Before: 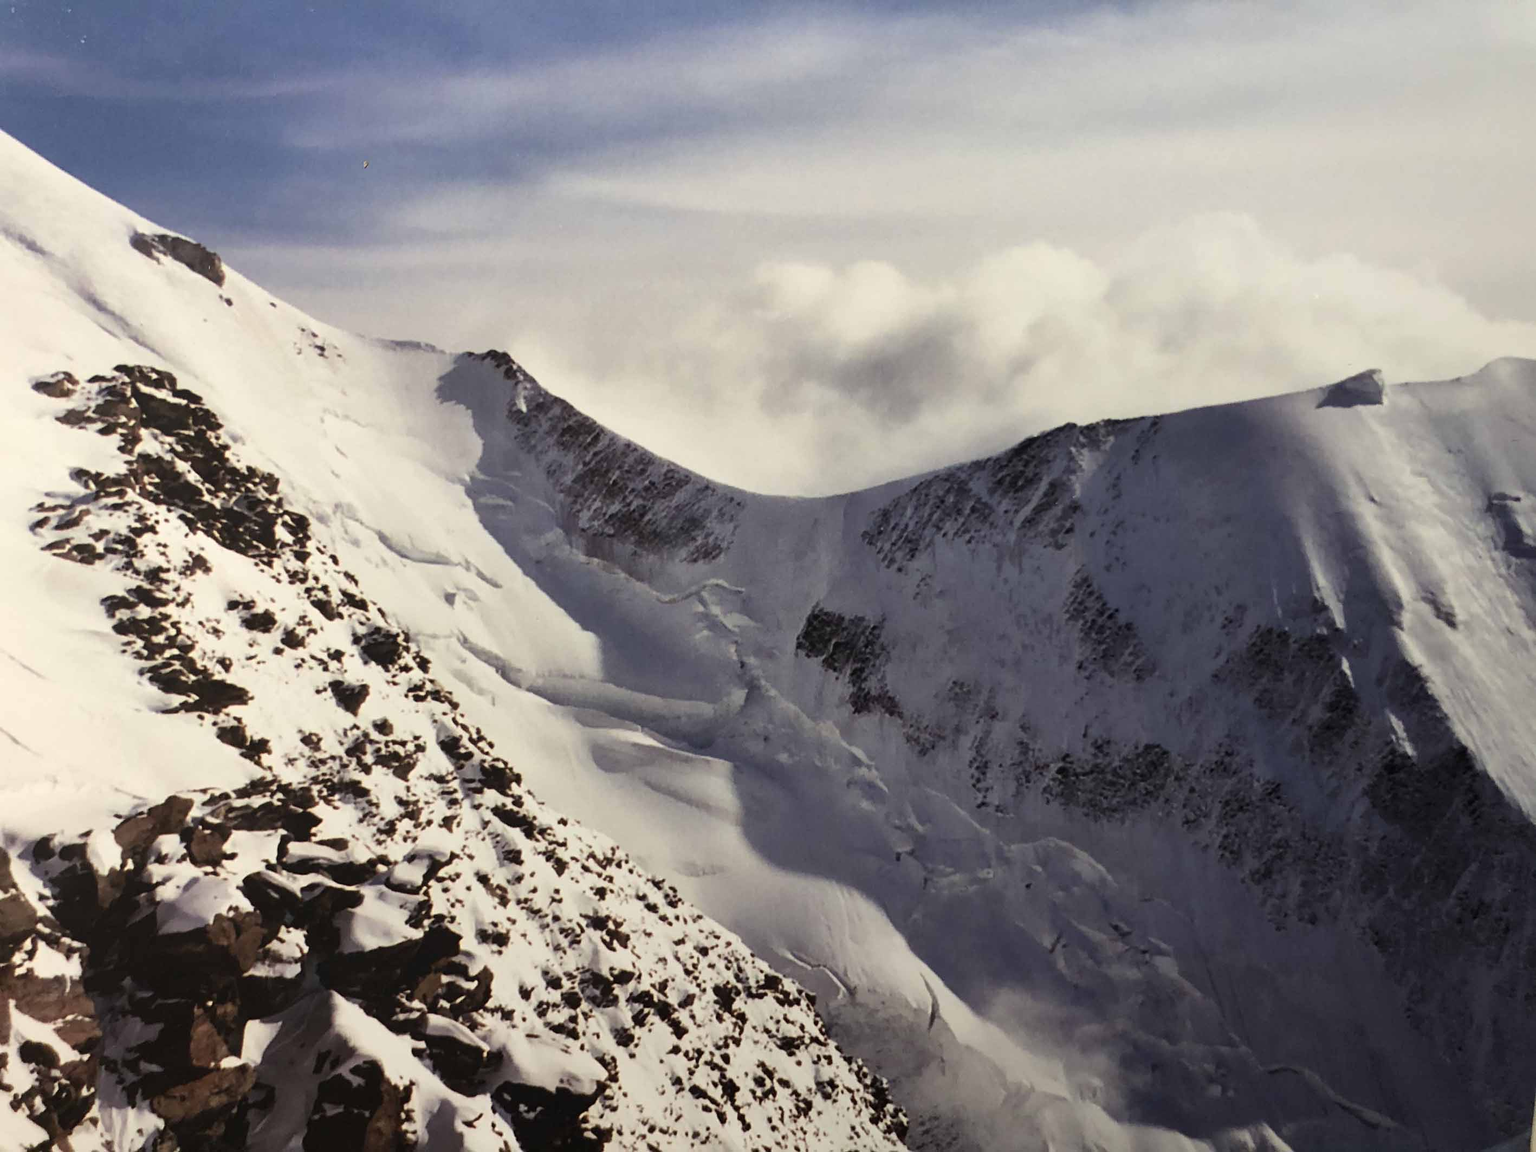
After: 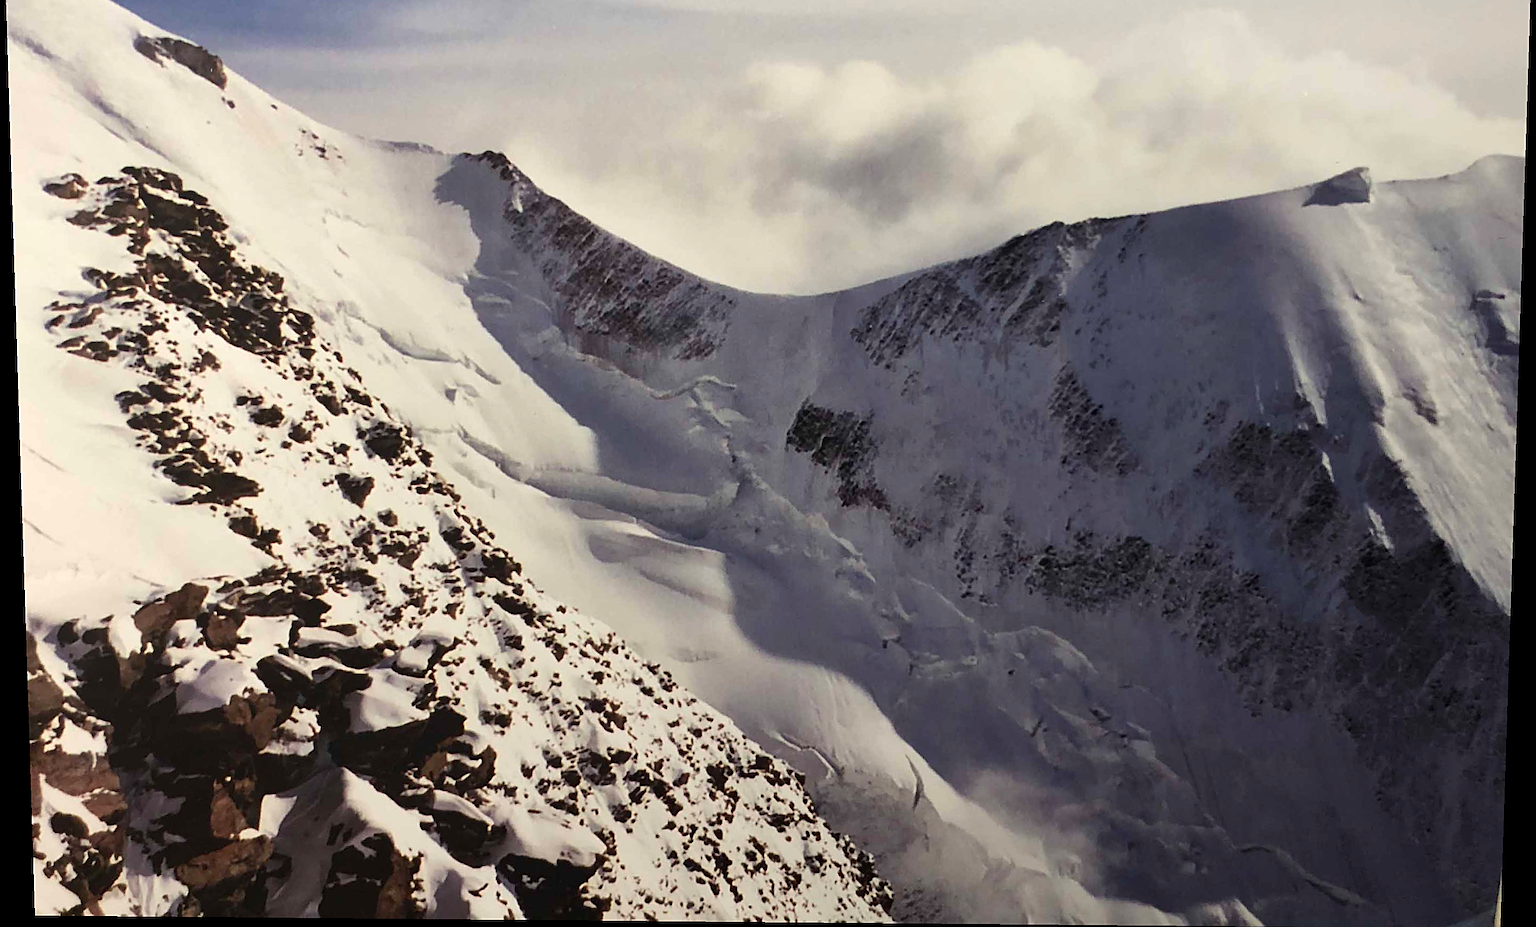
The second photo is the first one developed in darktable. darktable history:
rotate and perspective: lens shift (vertical) 0.048, lens shift (horizontal) -0.024, automatic cropping off
crop and rotate: top 18.507%
sharpen: amount 0.575
